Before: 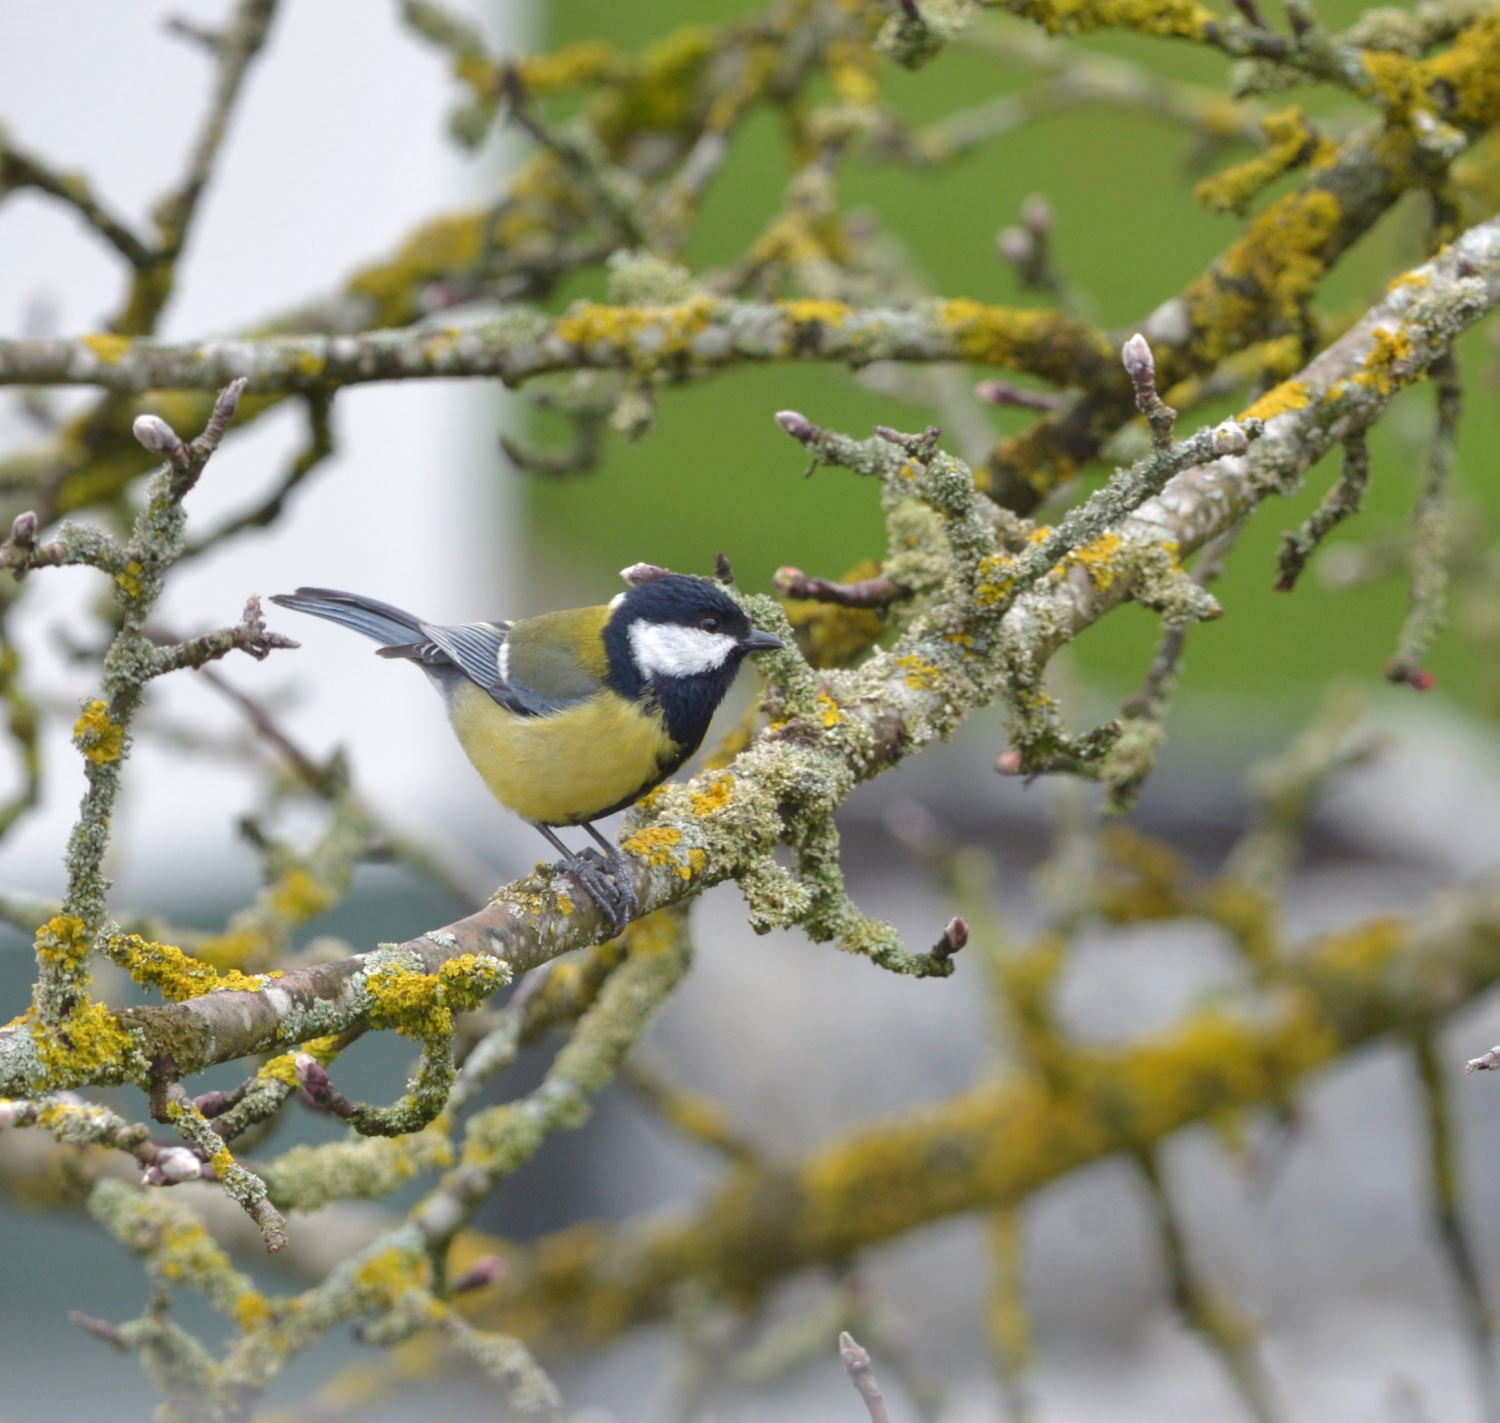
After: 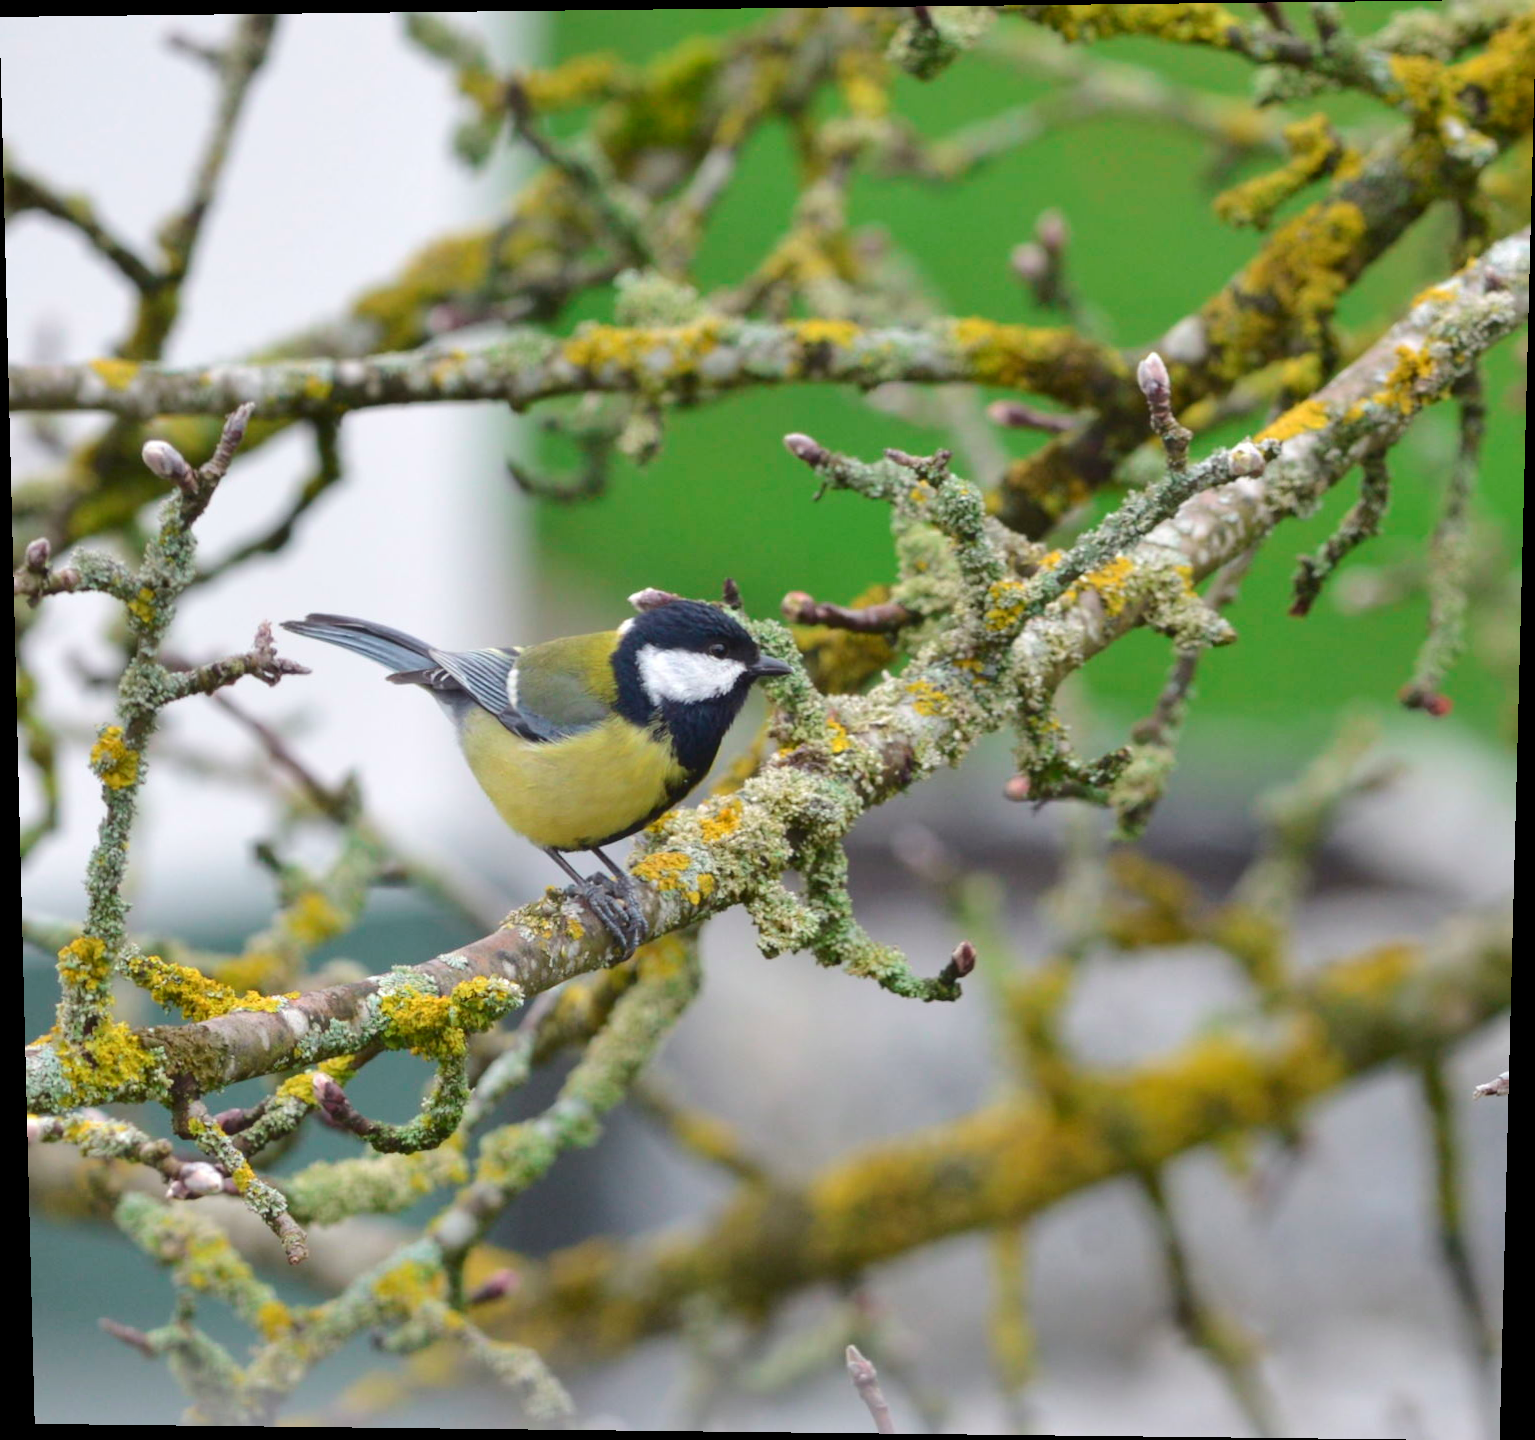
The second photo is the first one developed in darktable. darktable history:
rotate and perspective: lens shift (vertical) 0.048, lens shift (horizontal) -0.024, automatic cropping off
contrast brightness saturation: contrast 0.05
tone curve: curves: ch0 [(0, 0) (0.183, 0.152) (0.571, 0.594) (1, 1)]; ch1 [(0, 0) (0.394, 0.307) (0.5, 0.5) (0.586, 0.597) (0.625, 0.647) (1, 1)]; ch2 [(0, 0) (0.5, 0.5) (0.604, 0.616) (1, 1)], color space Lab, independent channels, preserve colors none
